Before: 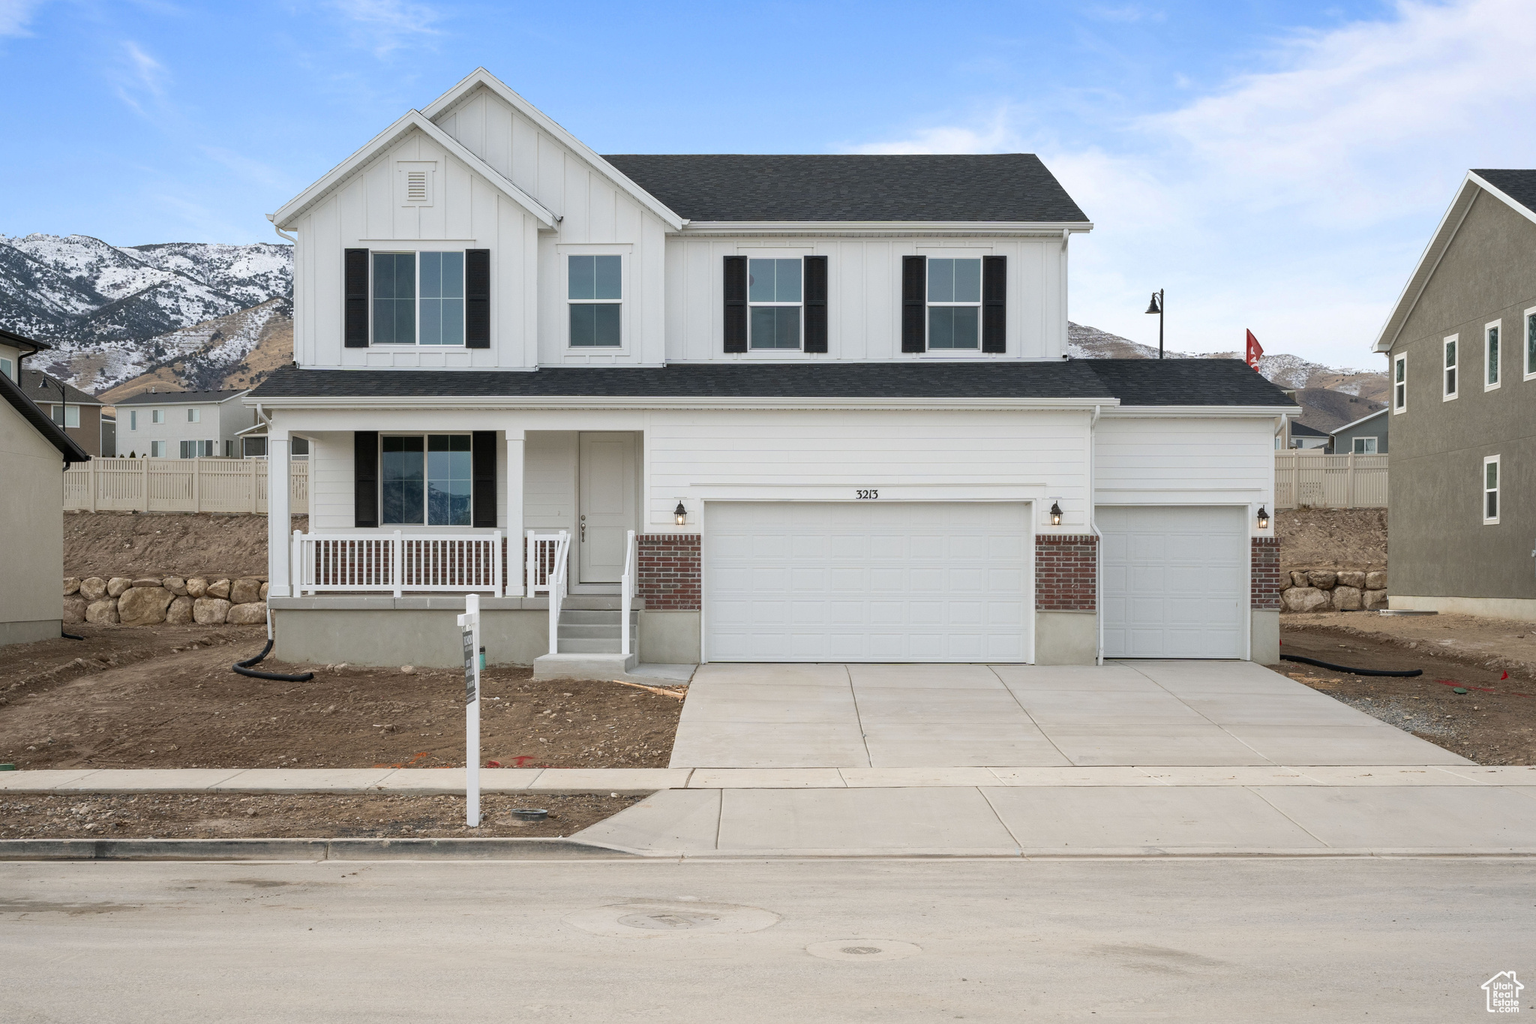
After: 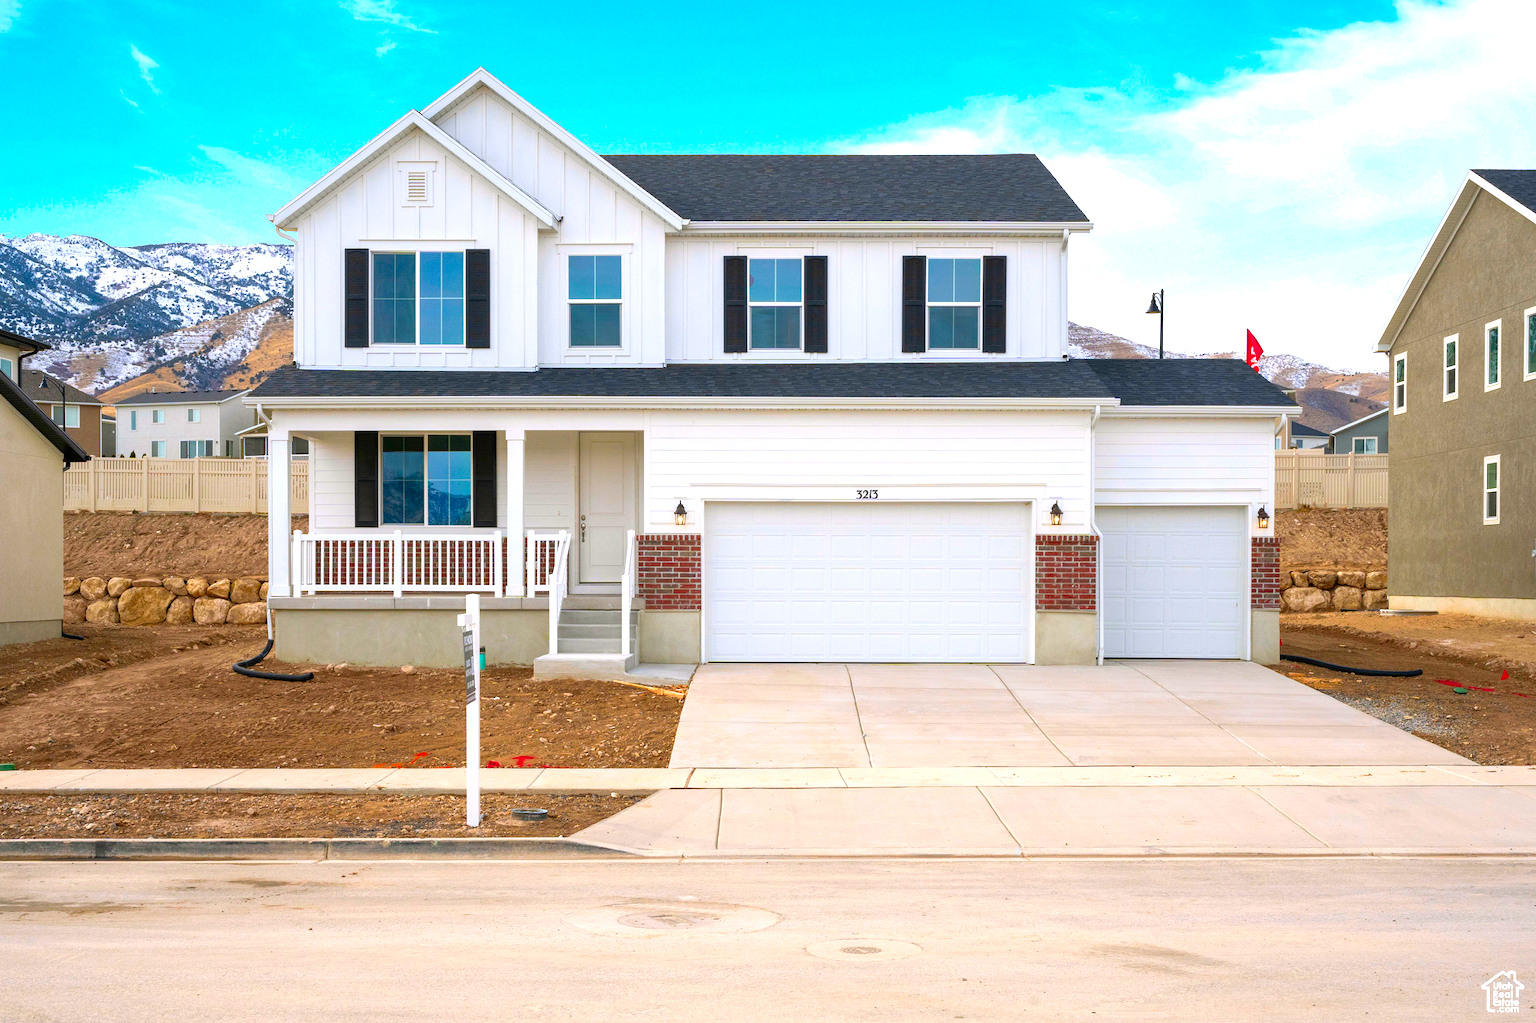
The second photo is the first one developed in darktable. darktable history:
color correction: highlights a* 1.59, highlights b* -1.7, saturation 2.48
local contrast: highlights 100%, shadows 100%, detail 120%, midtone range 0.2
exposure: black level correction 0, exposure 0.877 EV, compensate exposure bias true, compensate highlight preservation false
